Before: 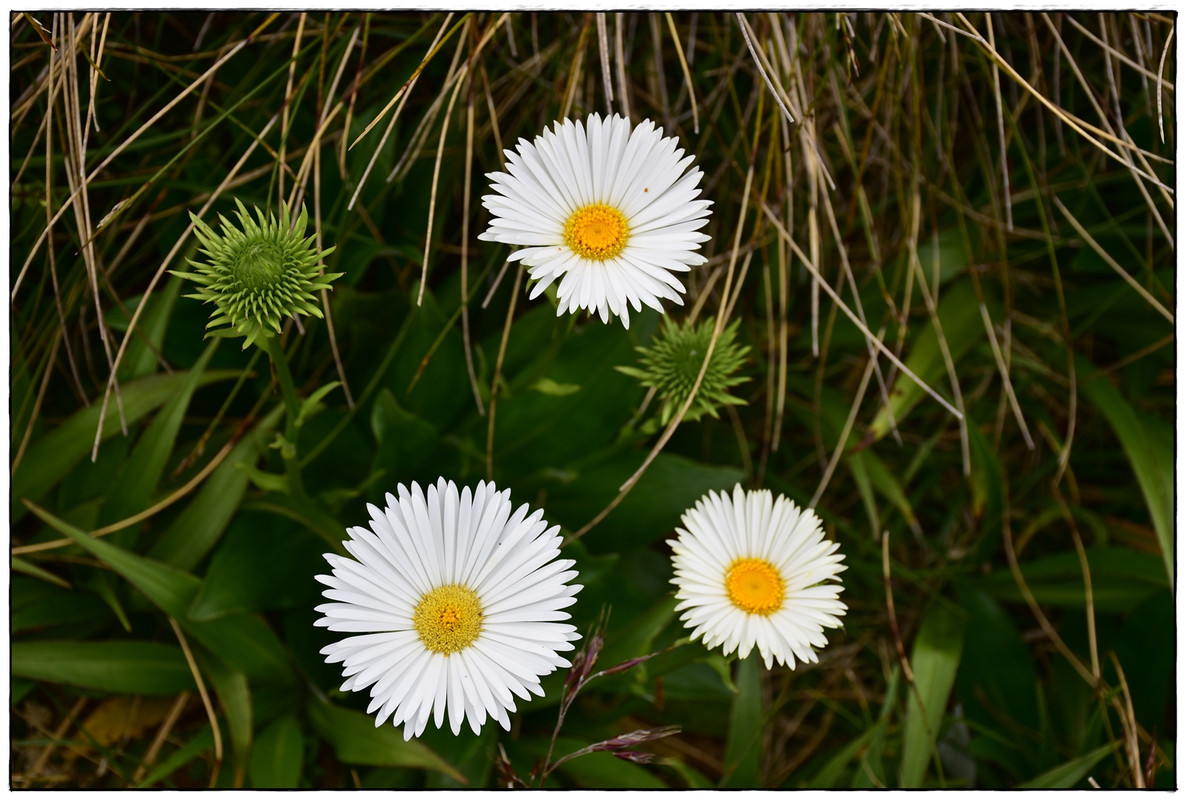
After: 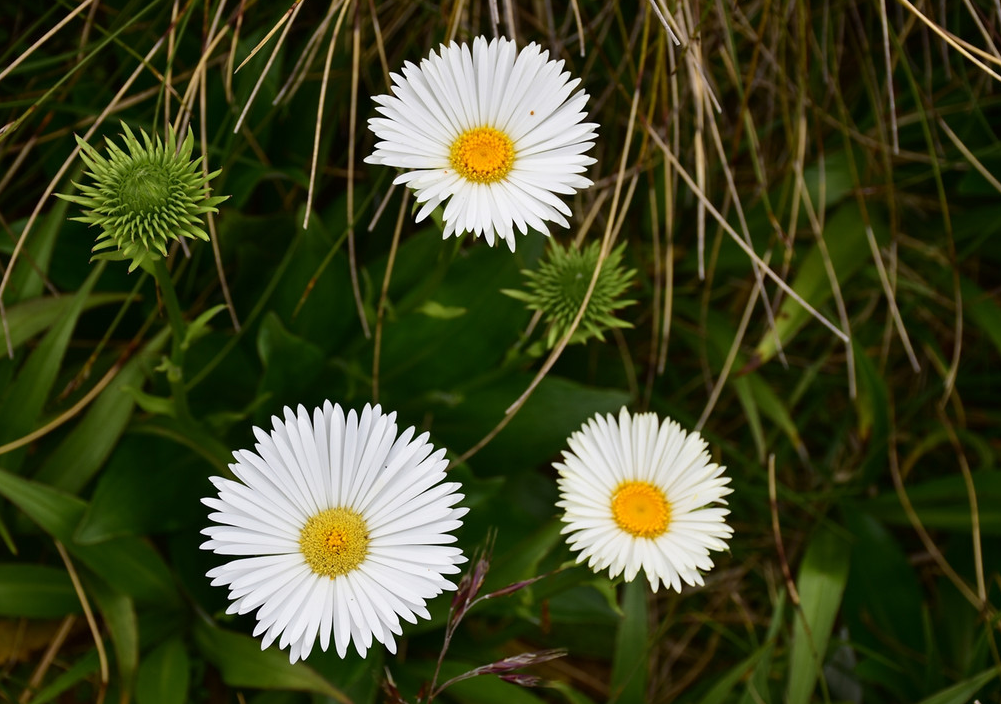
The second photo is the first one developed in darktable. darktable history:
crop and rotate: left 9.693%, top 9.73%, right 5.85%, bottom 2.167%
exposure: compensate highlight preservation false
